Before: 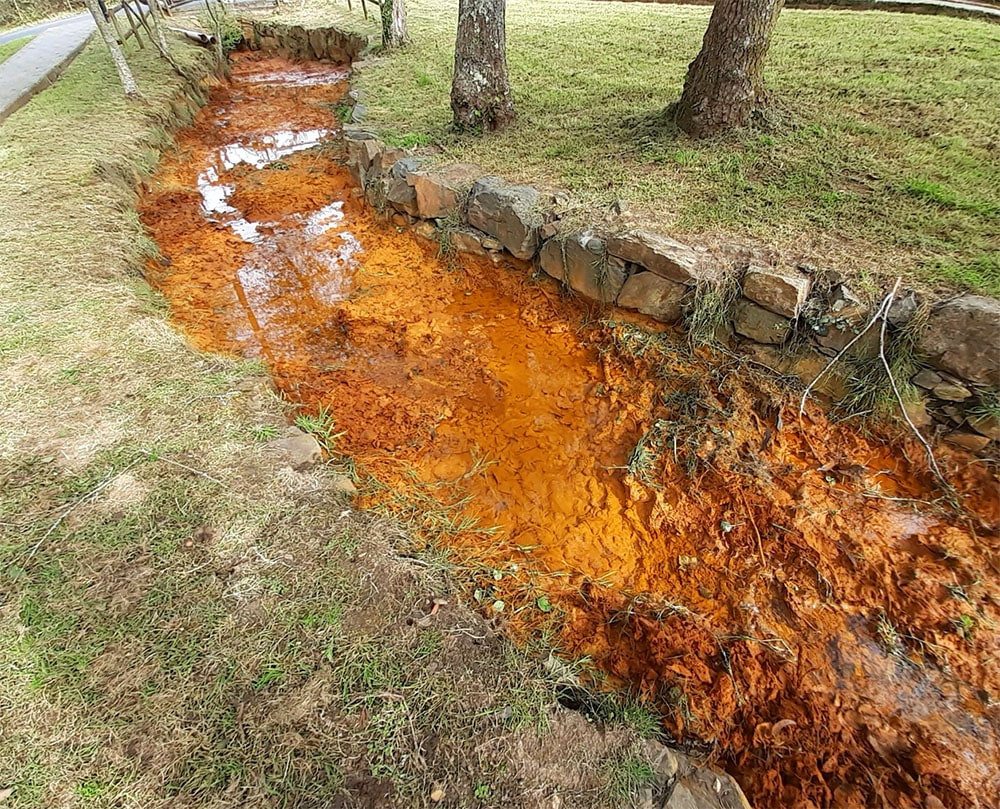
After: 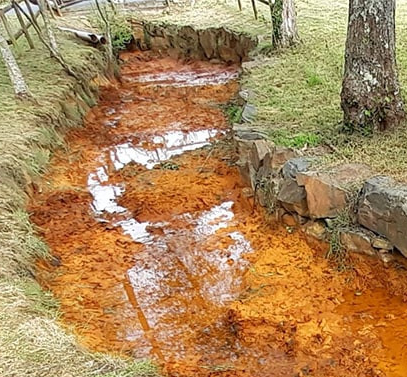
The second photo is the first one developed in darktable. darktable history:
crop and rotate: left 11.097%, top 0.062%, right 48.147%, bottom 53.232%
